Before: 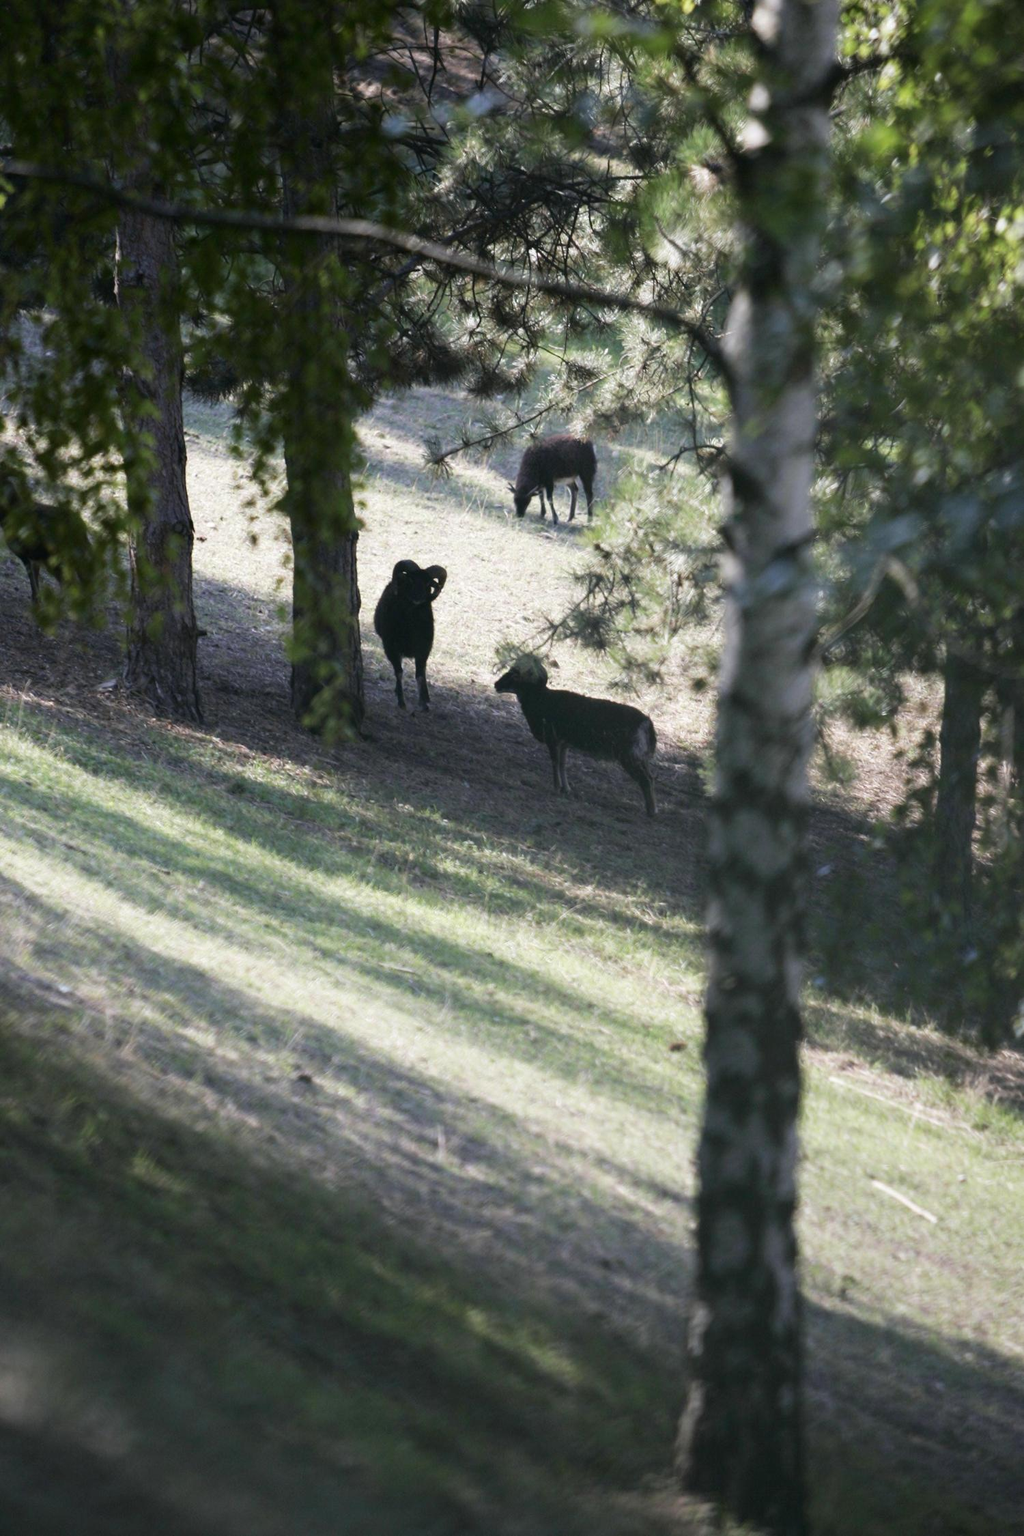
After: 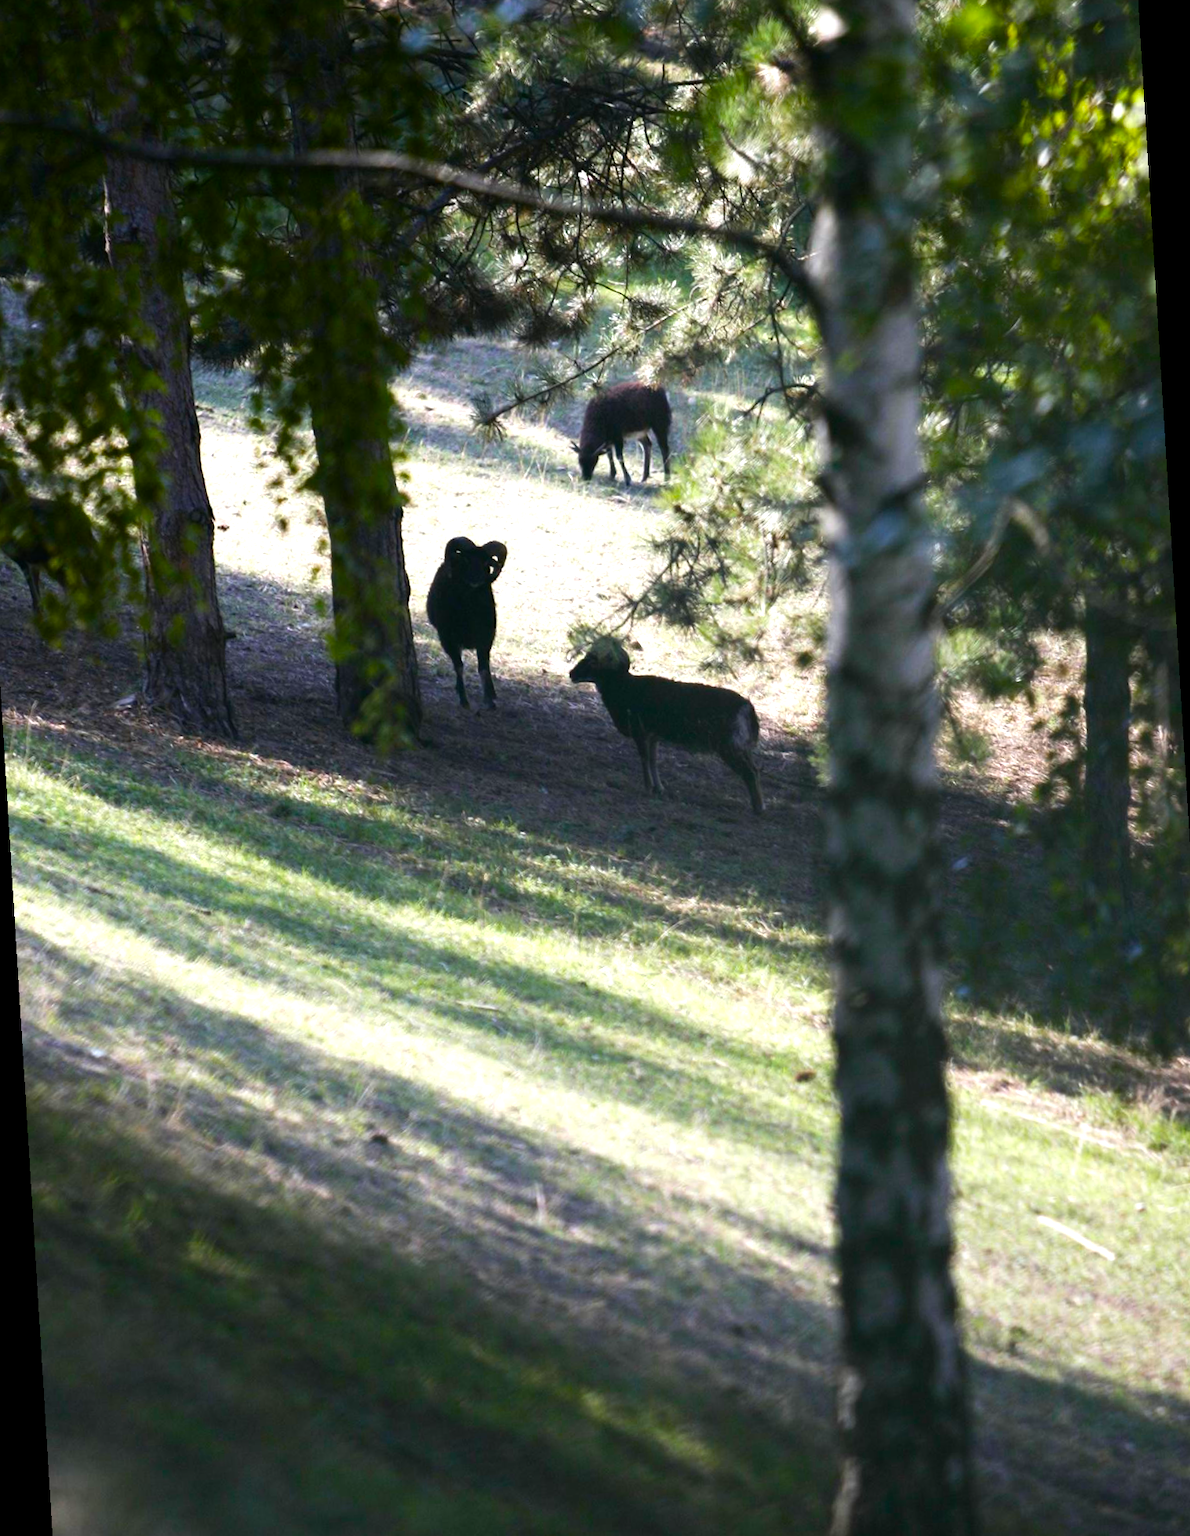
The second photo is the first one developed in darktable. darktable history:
rotate and perspective: rotation -3.52°, crop left 0.036, crop right 0.964, crop top 0.081, crop bottom 0.919
color balance rgb: linear chroma grading › global chroma 9%, perceptual saturation grading › global saturation 36%, perceptual saturation grading › shadows 35%, perceptual brilliance grading › global brilliance 15%, perceptual brilliance grading › shadows -35%, global vibrance 15%
